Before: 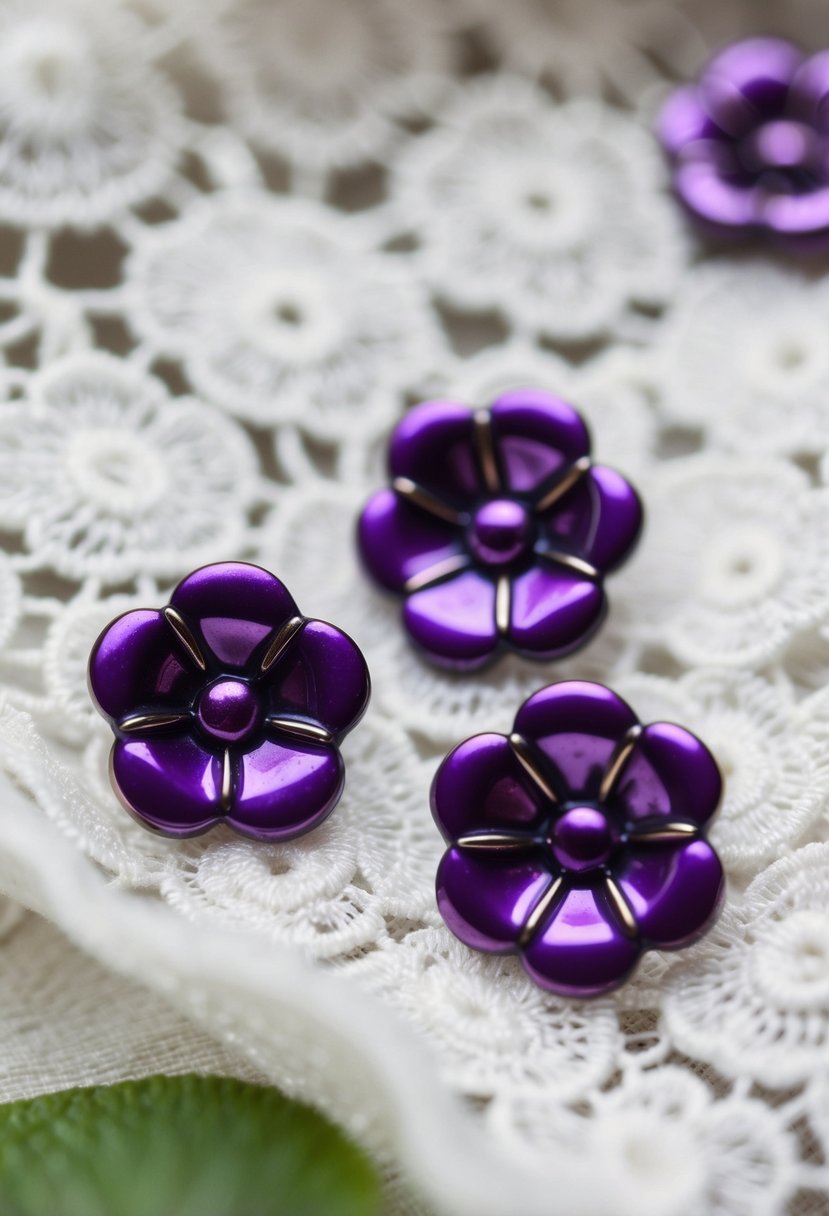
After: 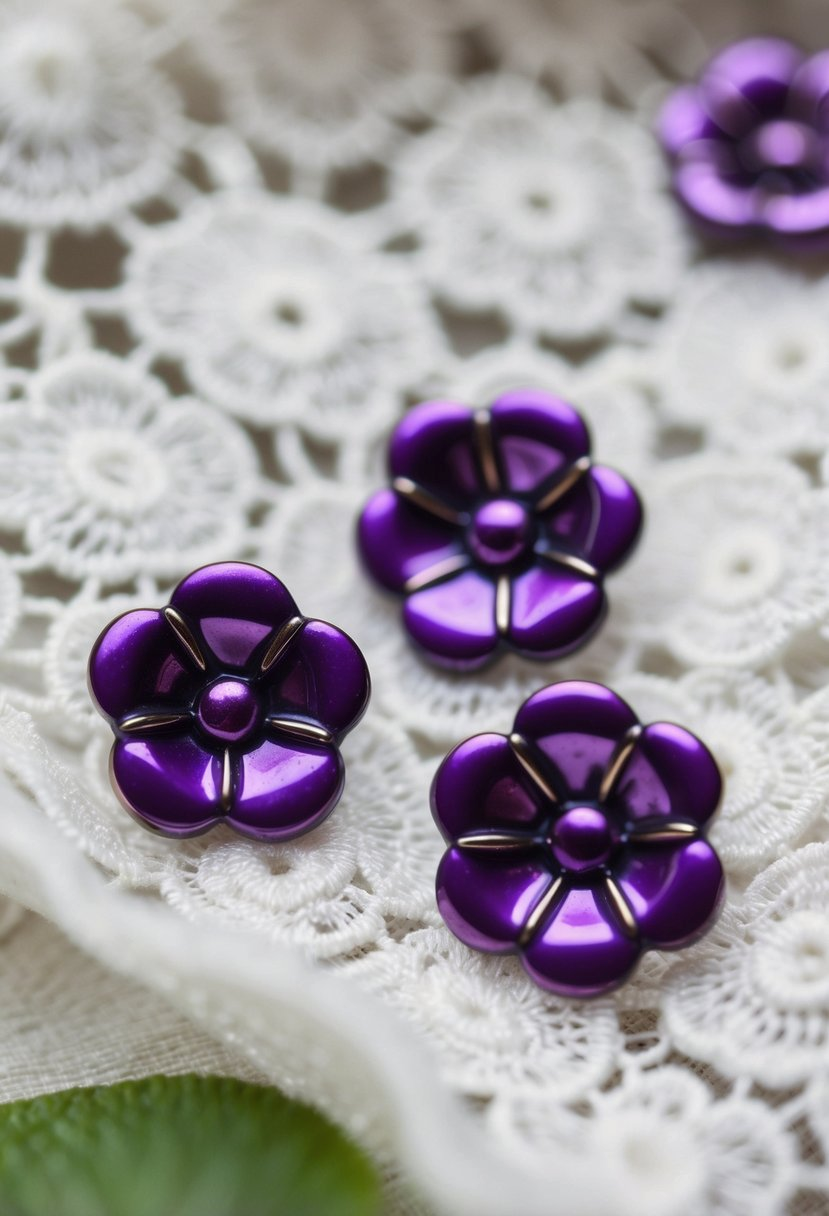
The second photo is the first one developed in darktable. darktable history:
color balance rgb: saturation formula JzAzBz (2021)
shadows and highlights: shadows 25, highlights -25
